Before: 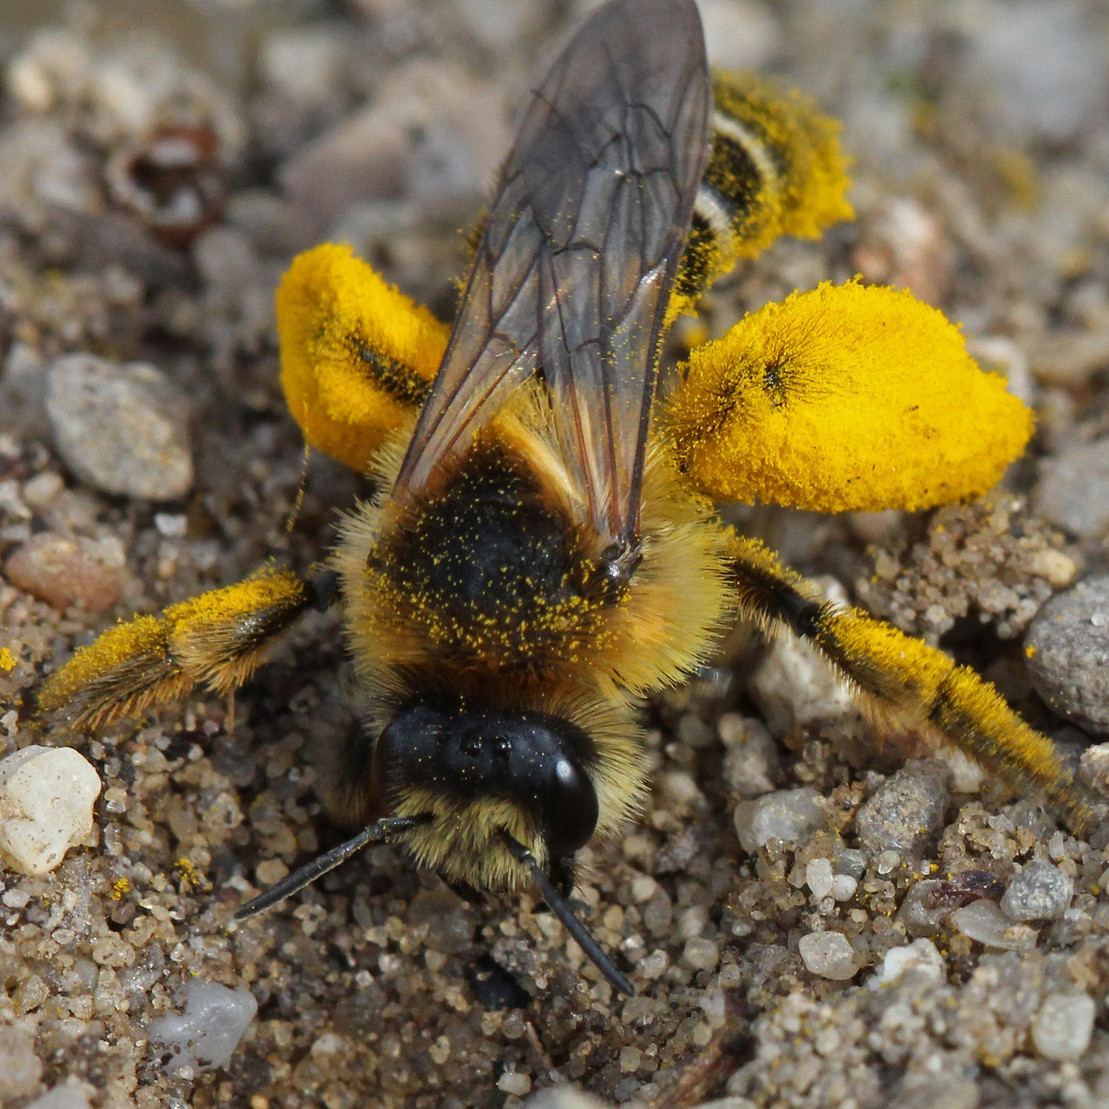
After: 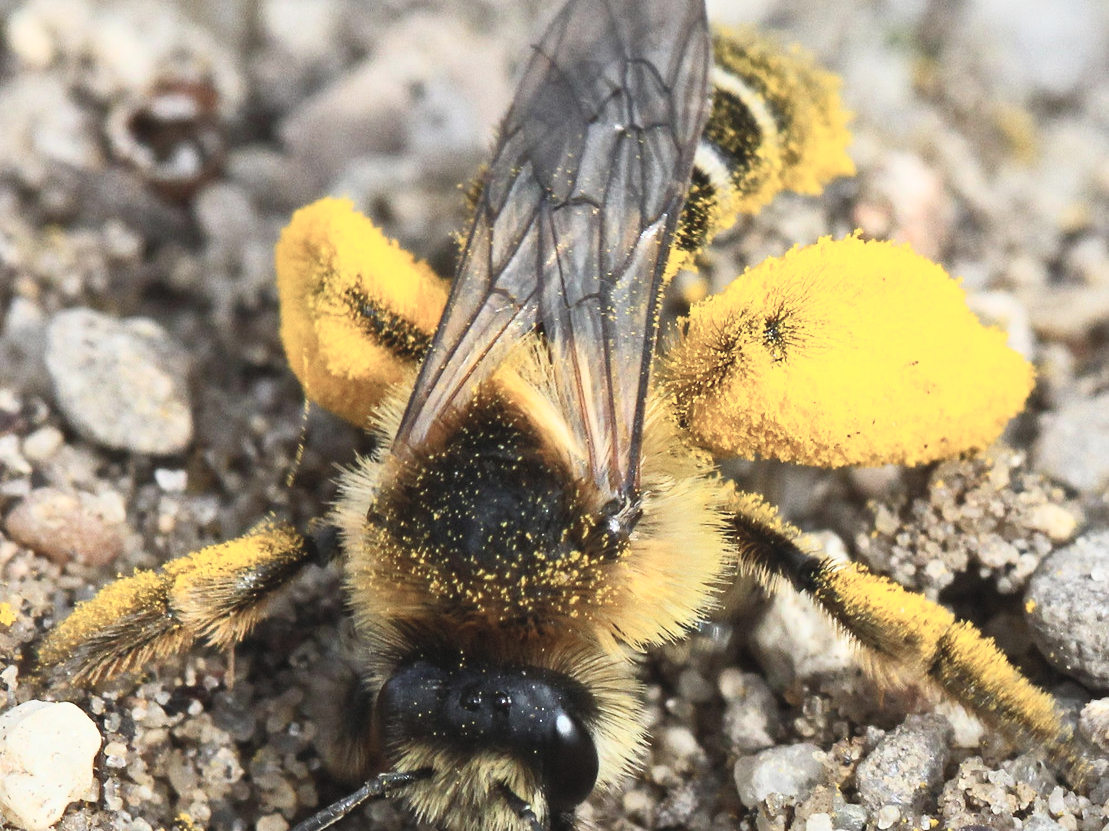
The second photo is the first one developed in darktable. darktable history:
crop: top 4.09%, bottom 20.919%
contrast brightness saturation: contrast 0.438, brightness 0.553, saturation -0.203
